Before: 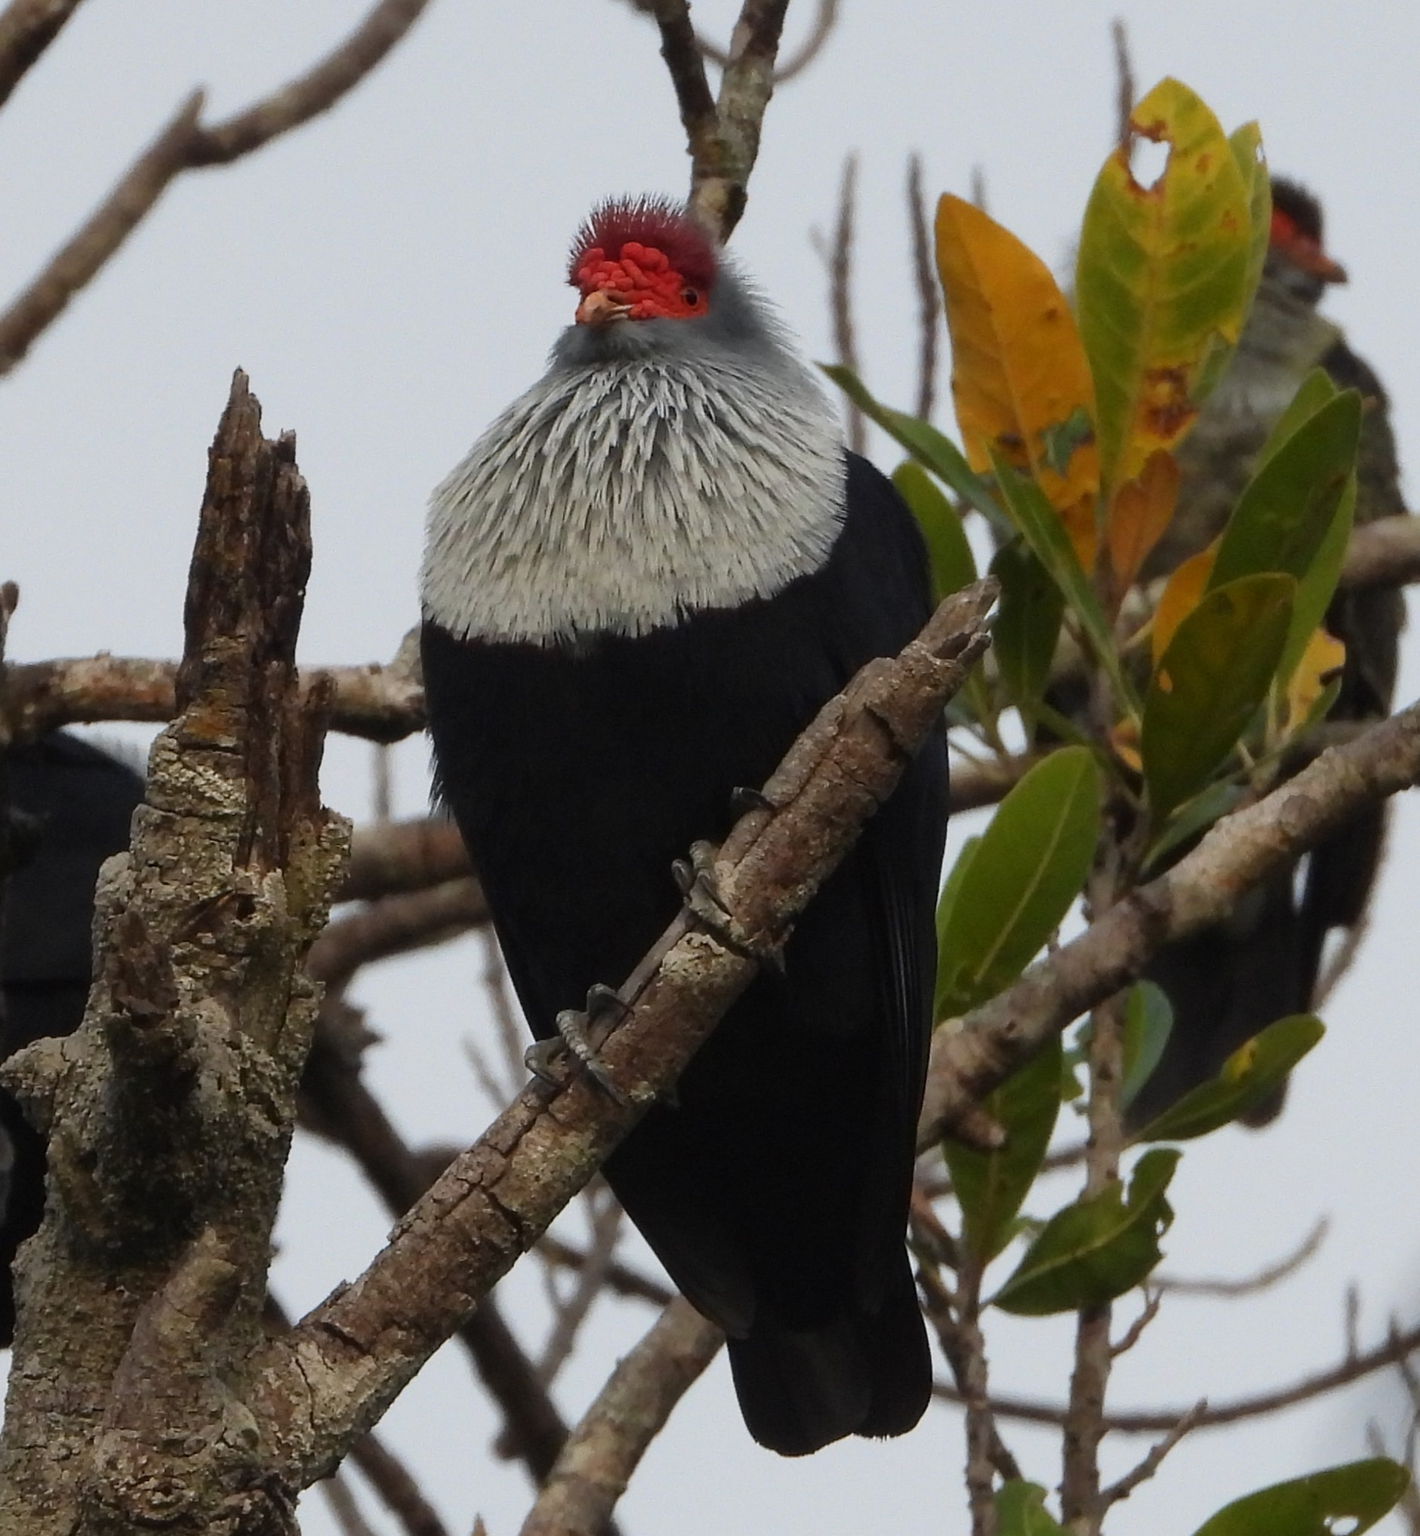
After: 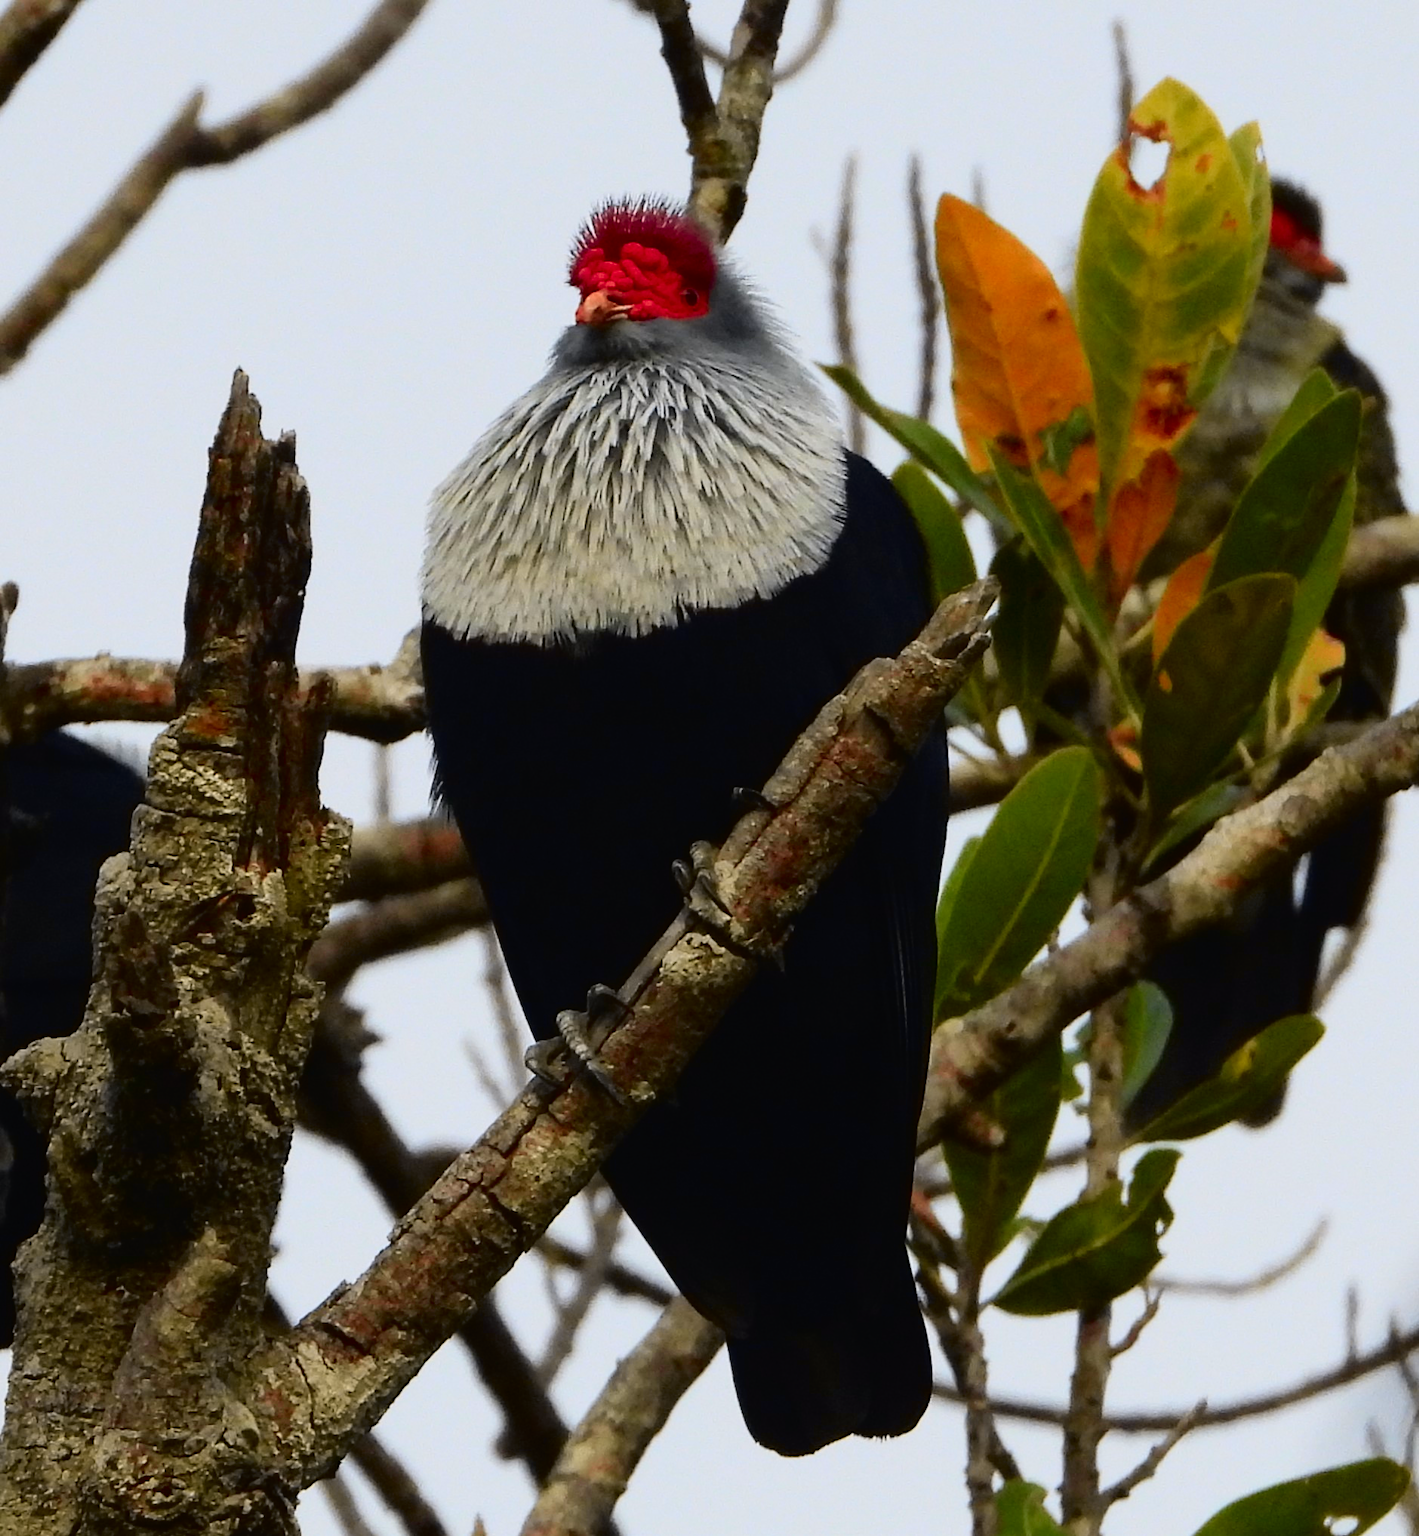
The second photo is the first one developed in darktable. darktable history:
tone curve: curves: ch0 [(0, 0.01) (0.133, 0.057) (0.338, 0.327) (0.494, 0.55) (0.726, 0.807) (1, 1)]; ch1 [(0, 0) (0.346, 0.324) (0.45, 0.431) (0.5, 0.5) (0.522, 0.517) (0.543, 0.578) (1, 1)]; ch2 [(0, 0) (0.44, 0.424) (0.501, 0.499) (0.564, 0.611) (0.622, 0.667) (0.707, 0.746) (1, 1)], color space Lab, independent channels, preserve colors none
